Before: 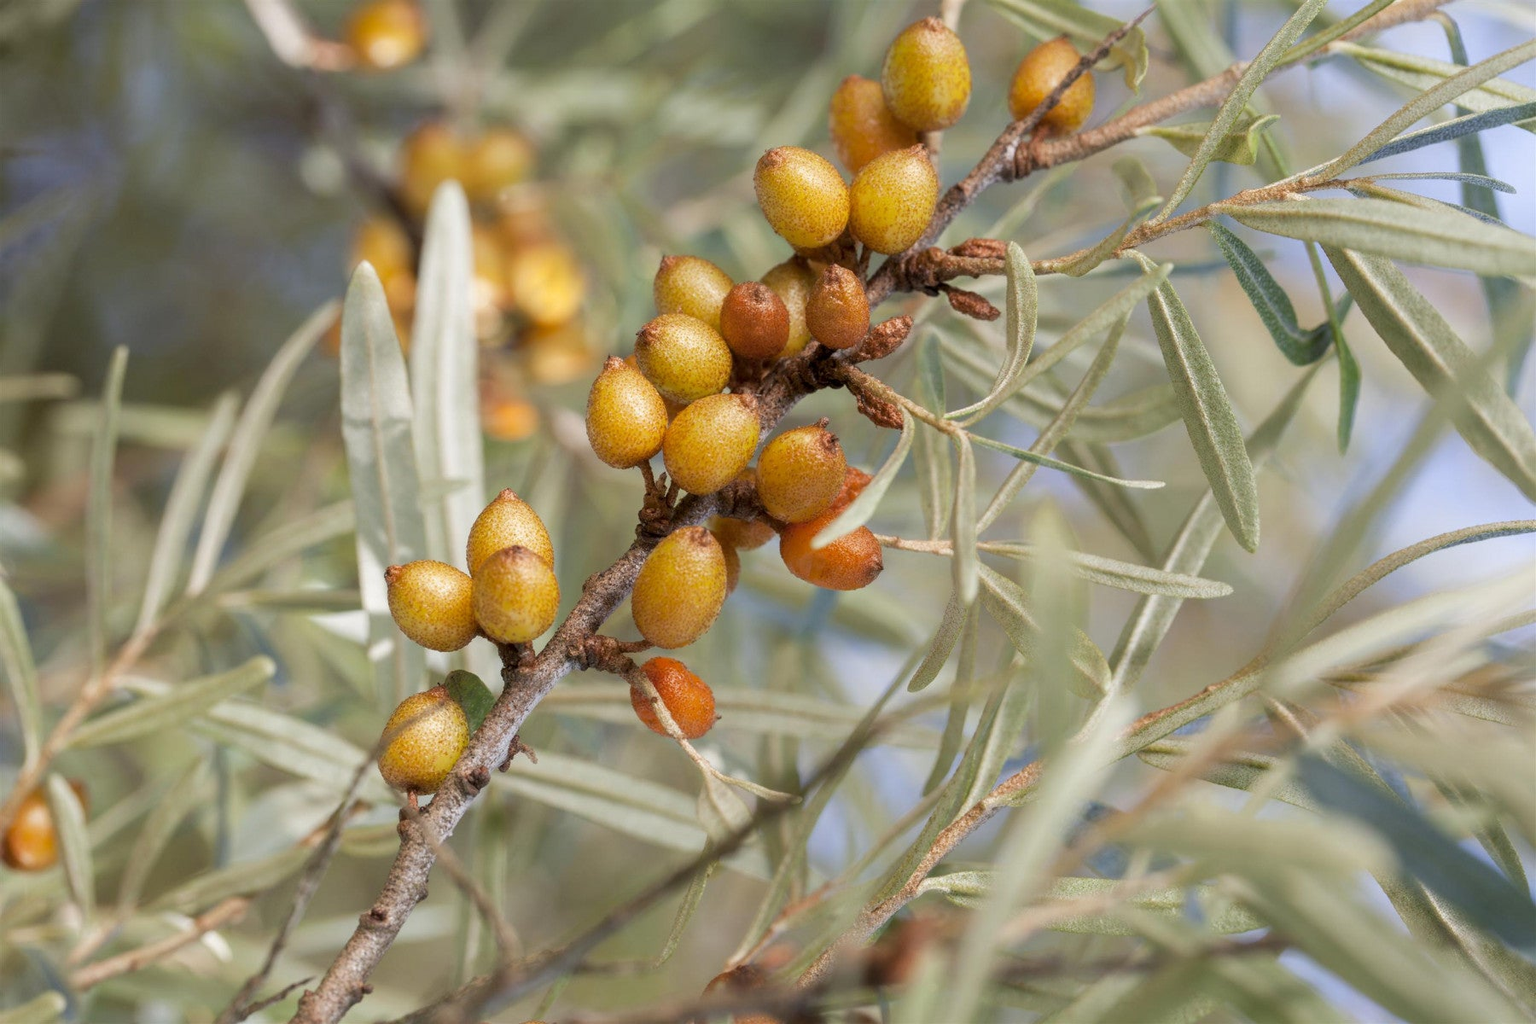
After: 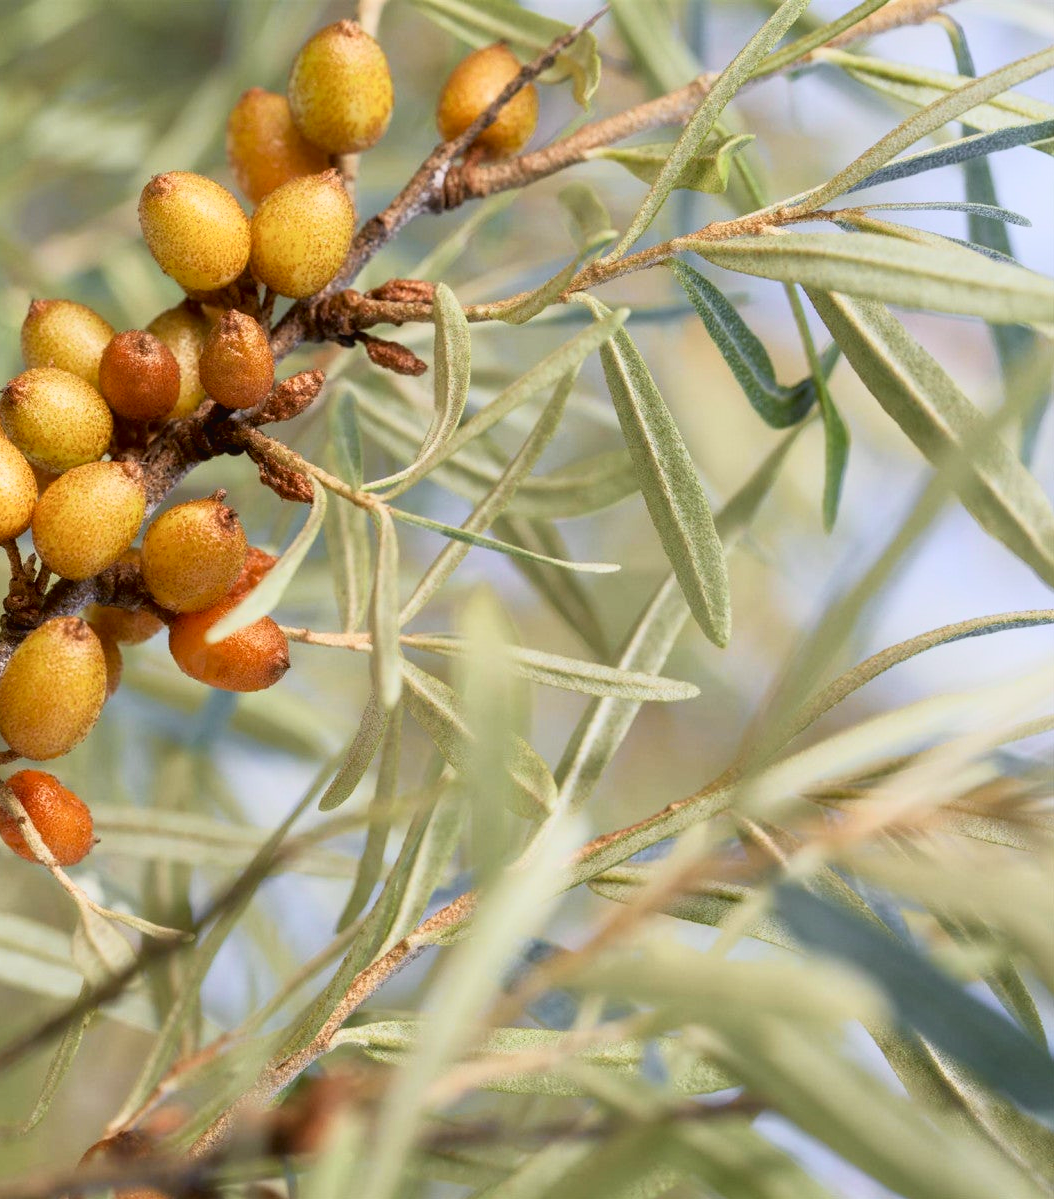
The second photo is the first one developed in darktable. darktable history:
tone curve: curves: ch0 [(0, 0.024) (0.031, 0.027) (0.113, 0.069) (0.198, 0.18) (0.304, 0.303) (0.441, 0.462) (0.557, 0.6) (0.711, 0.79) (0.812, 0.878) (0.927, 0.935) (1, 0.963)]; ch1 [(0, 0) (0.222, 0.2) (0.343, 0.325) (0.45, 0.441) (0.502, 0.501) (0.527, 0.534) (0.55, 0.561) (0.632, 0.656) (0.735, 0.754) (1, 1)]; ch2 [(0, 0) (0.249, 0.222) (0.352, 0.348) (0.424, 0.439) (0.476, 0.482) (0.499, 0.501) (0.517, 0.516) (0.532, 0.544) (0.558, 0.585) (0.596, 0.629) (0.726, 0.745) (0.82, 0.796) (0.998, 0.928)], color space Lab, independent channels, preserve colors none
crop: left 41.402%
